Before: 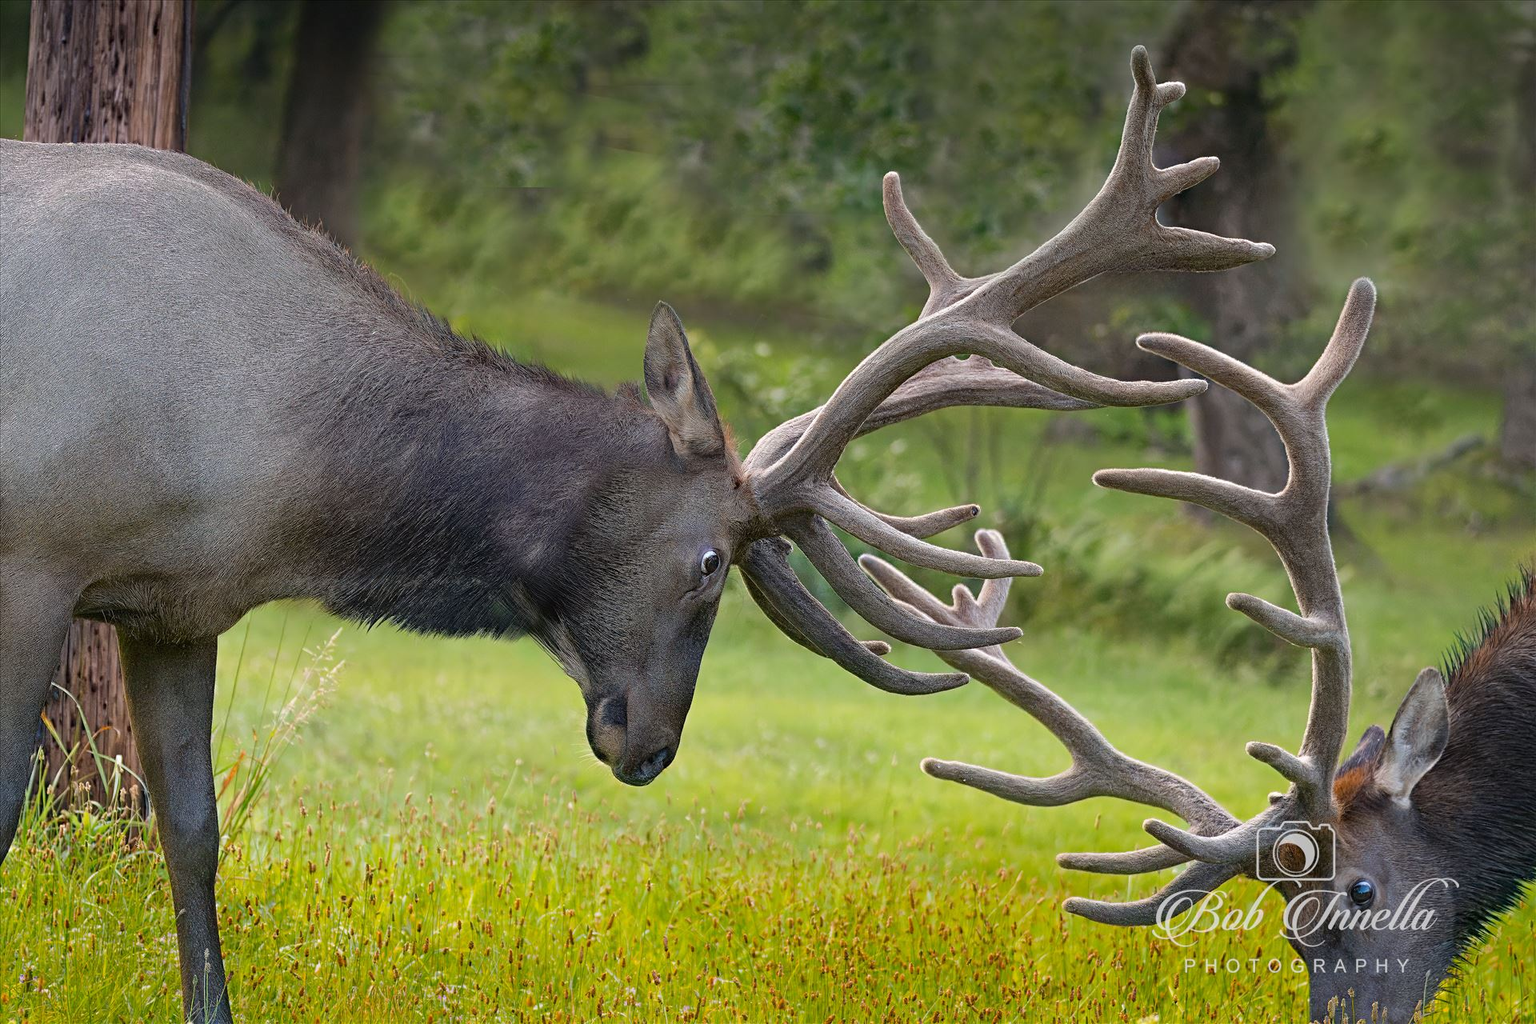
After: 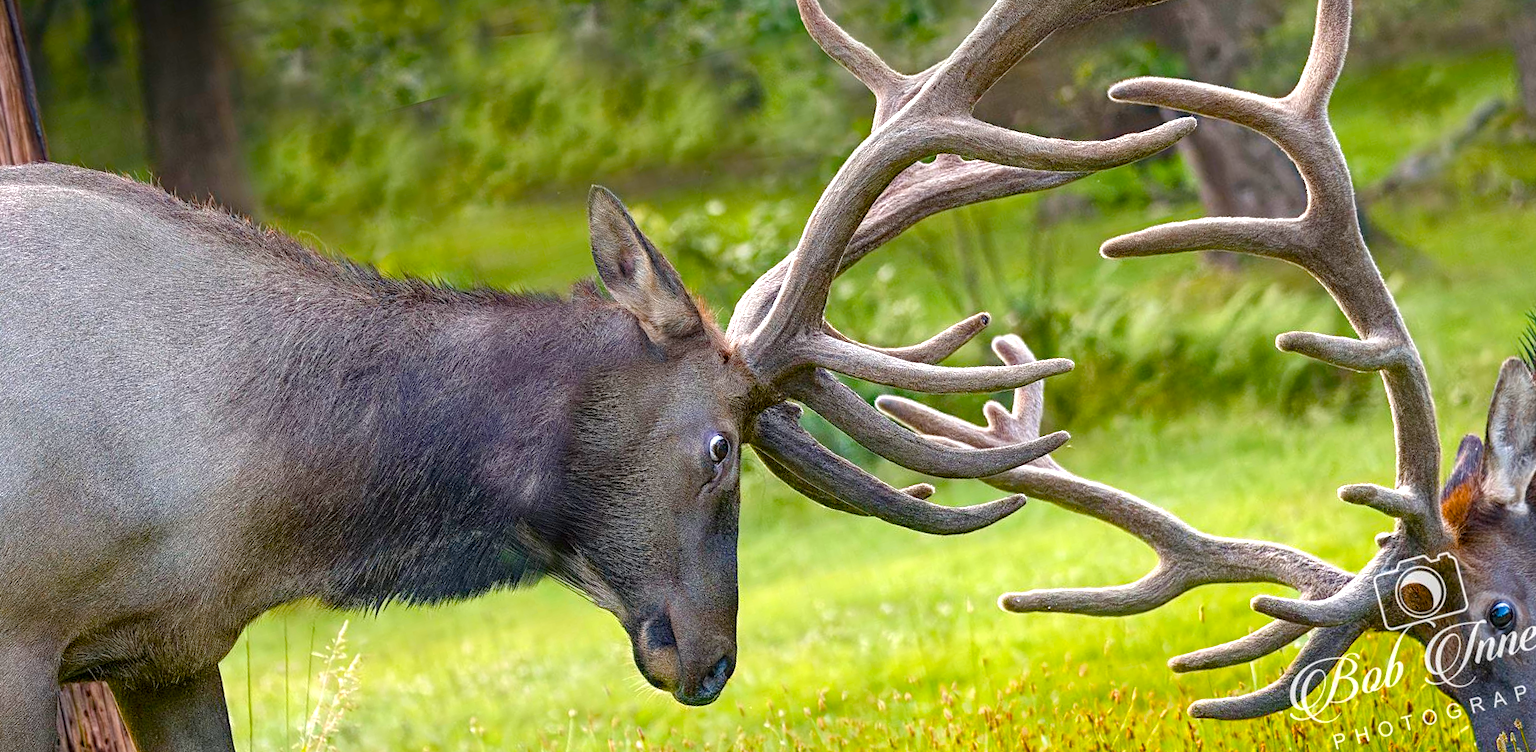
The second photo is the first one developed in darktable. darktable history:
rotate and perspective: rotation -14.8°, crop left 0.1, crop right 0.903, crop top 0.25, crop bottom 0.748
local contrast: on, module defaults
color balance rgb: linear chroma grading › shadows -2.2%, linear chroma grading › highlights -15%, linear chroma grading › global chroma -10%, linear chroma grading › mid-tones -10%, perceptual saturation grading › global saturation 45%, perceptual saturation grading › highlights -50%, perceptual saturation grading › shadows 30%, perceptual brilliance grading › global brilliance 18%, global vibrance 45%
tone equalizer: on, module defaults
